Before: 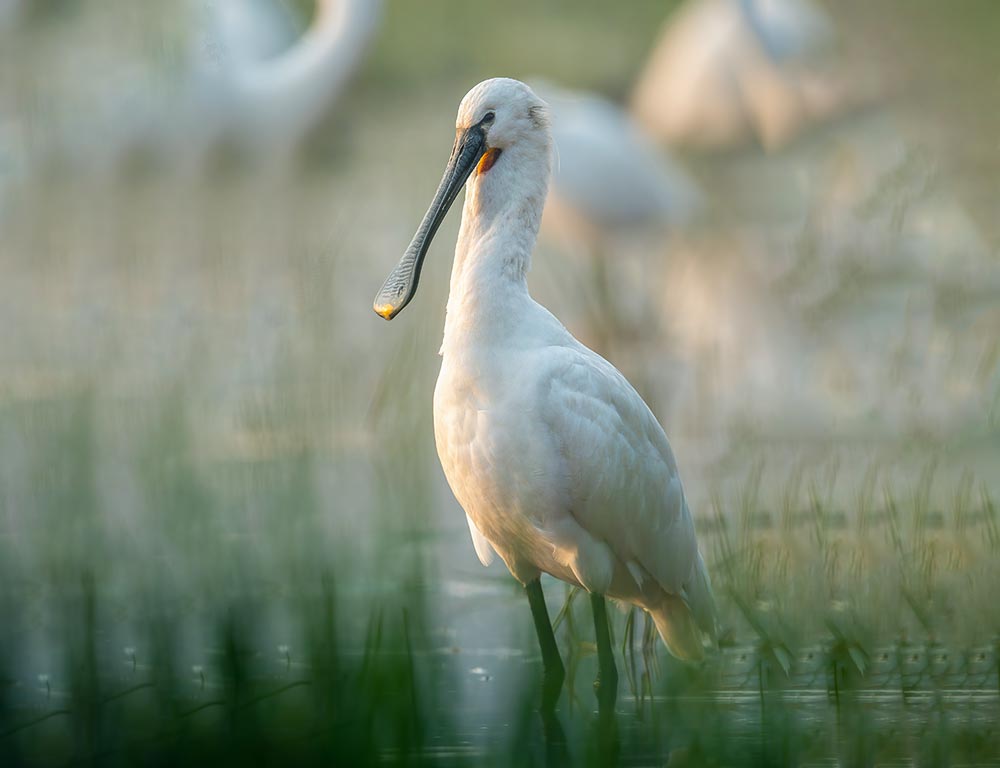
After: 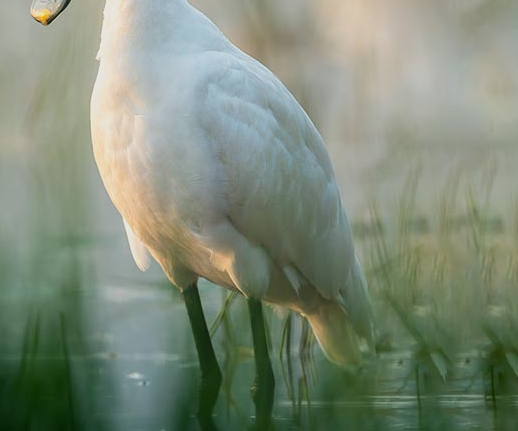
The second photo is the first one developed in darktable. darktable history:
filmic rgb: black relative exposure -8 EV, white relative exposure 4 EV, hardness 4.2, color science v6 (2022)
shadows and highlights: shadows -13.42, white point adjustment 3.94, highlights 26.49
crop: left 34.361%, top 38.475%, right 13.82%, bottom 5.331%
